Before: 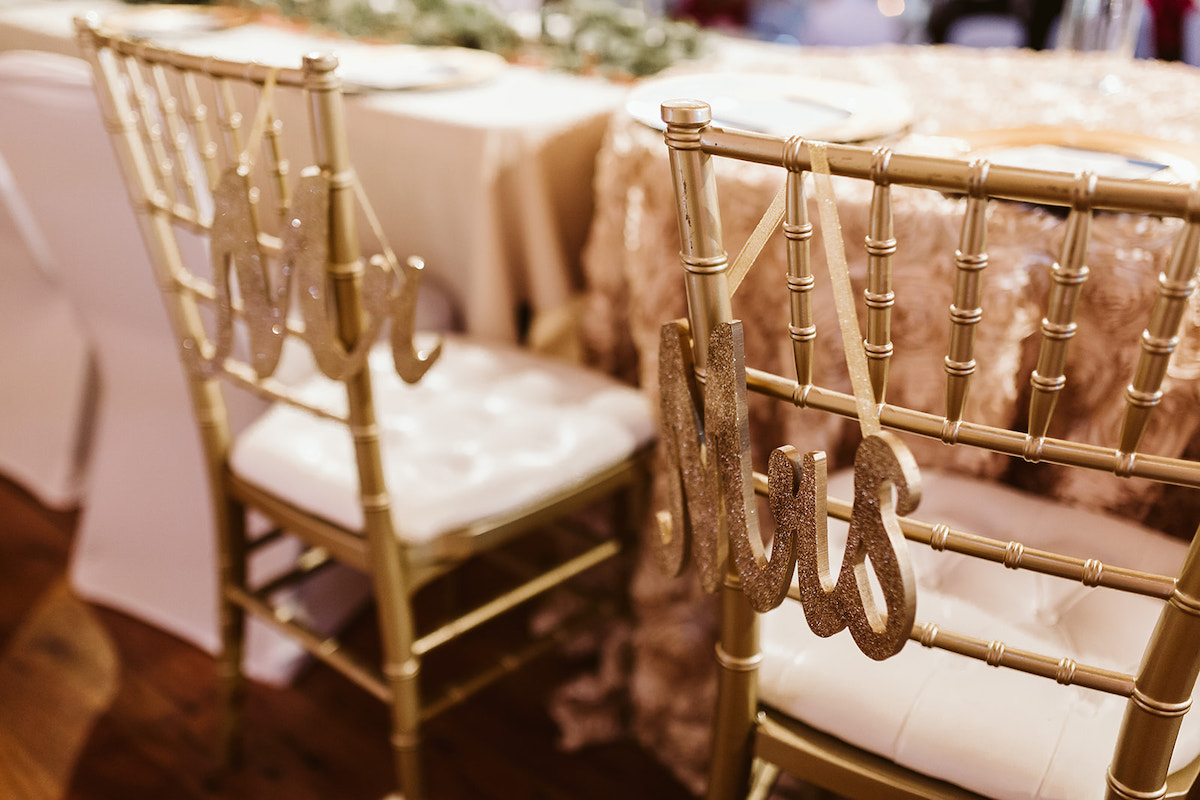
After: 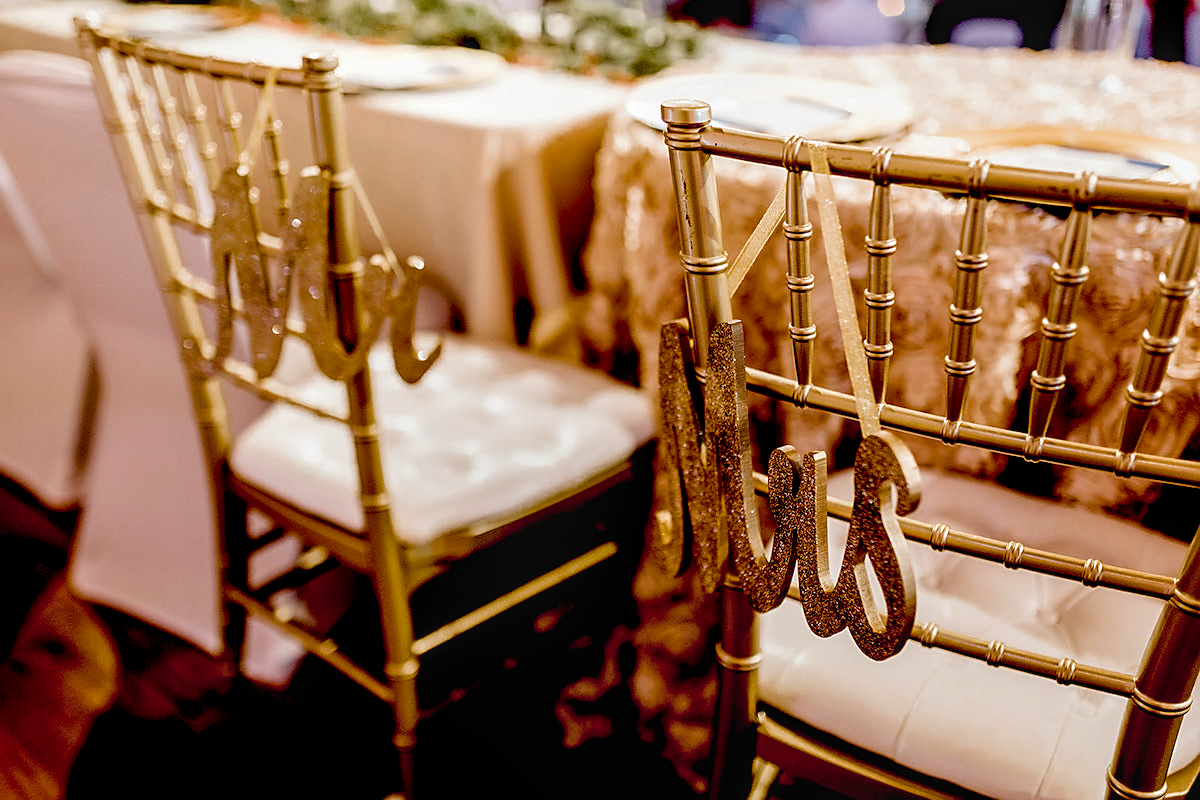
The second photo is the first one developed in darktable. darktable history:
color balance rgb: highlights gain › chroma 0.152%, highlights gain › hue 330.49°, linear chroma grading › global chroma 8.829%, perceptual saturation grading › global saturation 0.678%, global vibrance 20%
sharpen: radius 1.907, amount 0.405, threshold 1.261
local contrast: on, module defaults
exposure: black level correction 0.054, exposure -0.036 EV, compensate exposure bias true, compensate highlight preservation false
tone equalizer: on, module defaults
